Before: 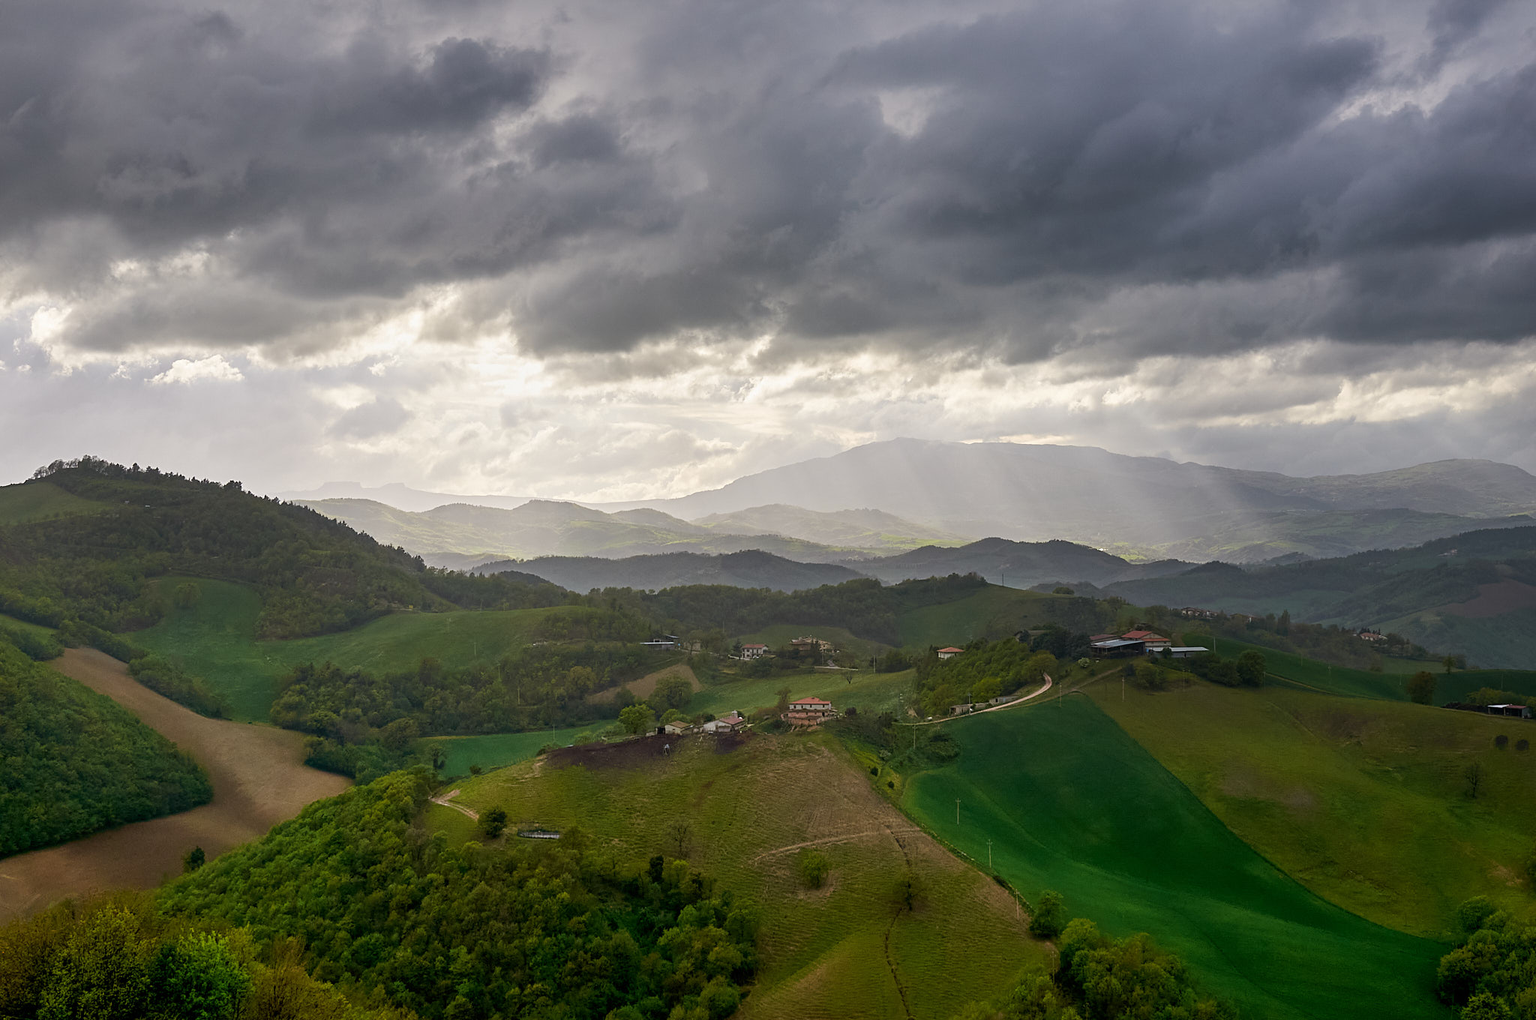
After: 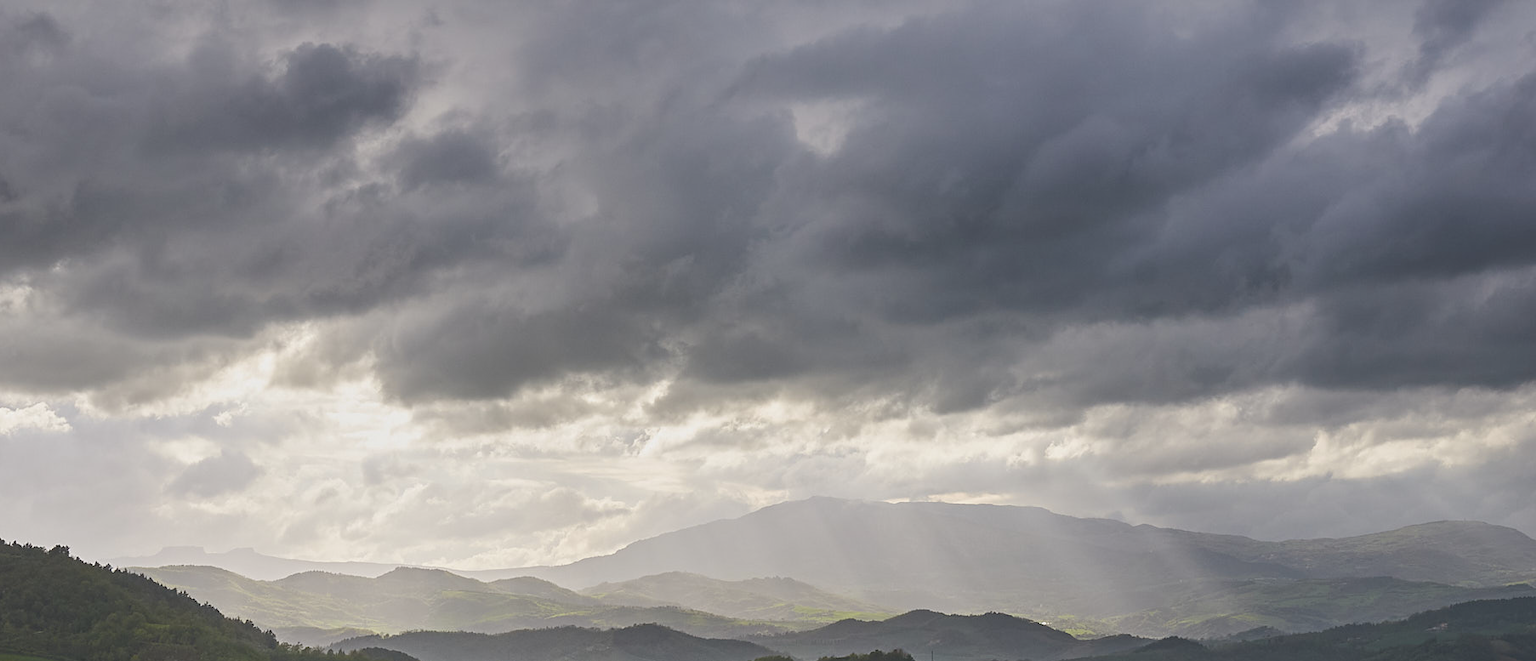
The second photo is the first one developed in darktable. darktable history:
contrast brightness saturation: contrast -0.1, saturation -0.1
crop and rotate: left 11.812%, bottom 42.776%
